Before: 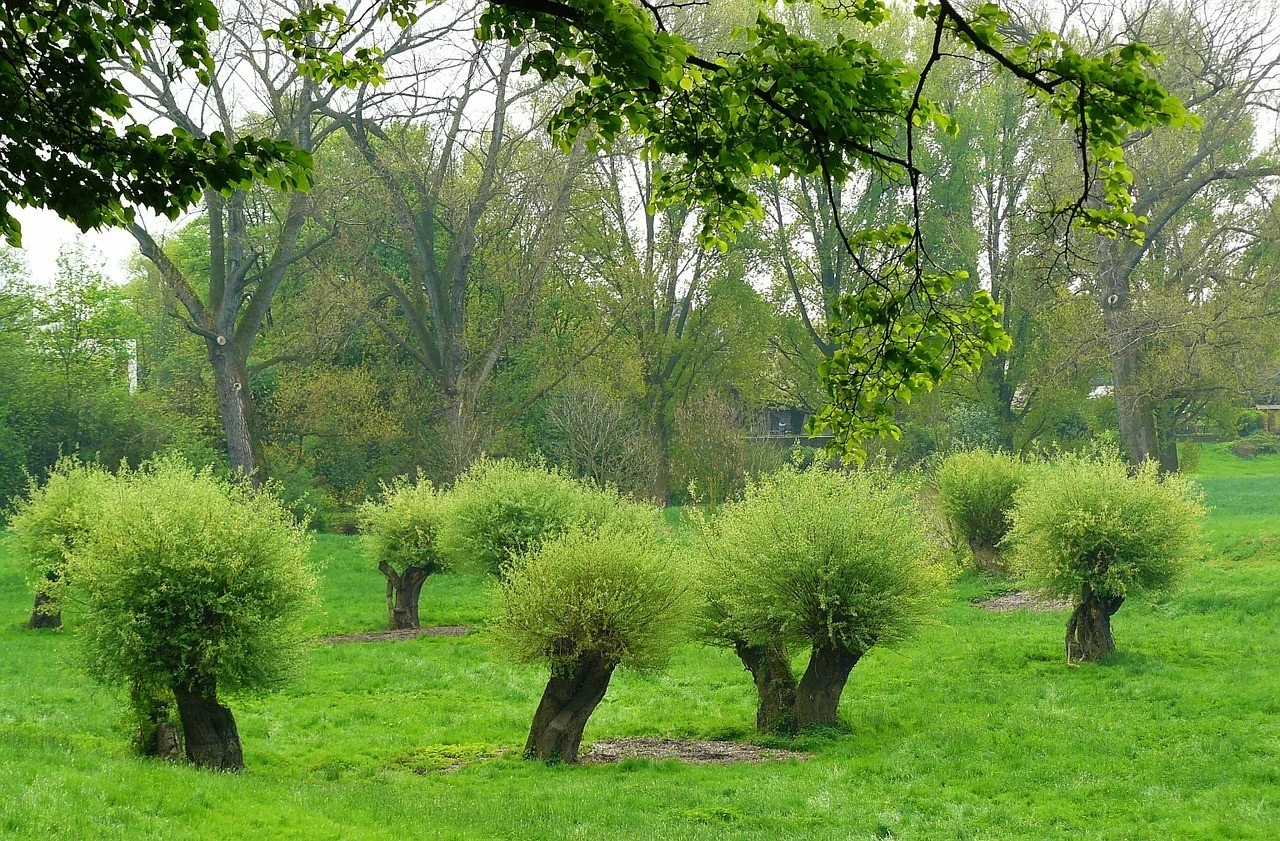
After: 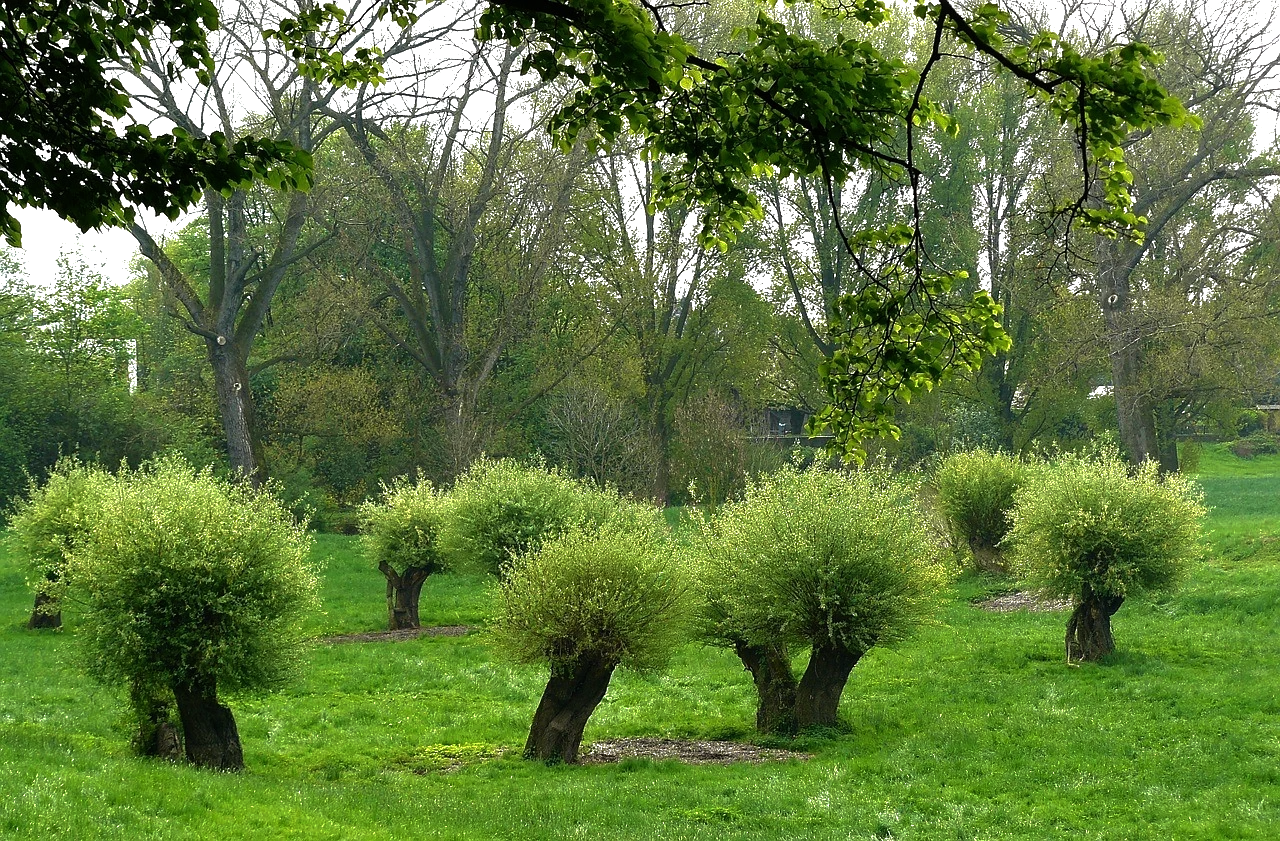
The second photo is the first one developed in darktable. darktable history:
tone equalizer: -8 EV -0.75 EV, -7 EV -0.7 EV, -6 EV -0.6 EV, -5 EV -0.4 EV, -3 EV 0.4 EV, -2 EV 0.6 EV, -1 EV 0.7 EV, +0 EV 0.75 EV, edges refinement/feathering 500, mask exposure compensation -1.57 EV, preserve details no
base curve: curves: ch0 [(0, 0) (0.826, 0.587) (1, 1)]
